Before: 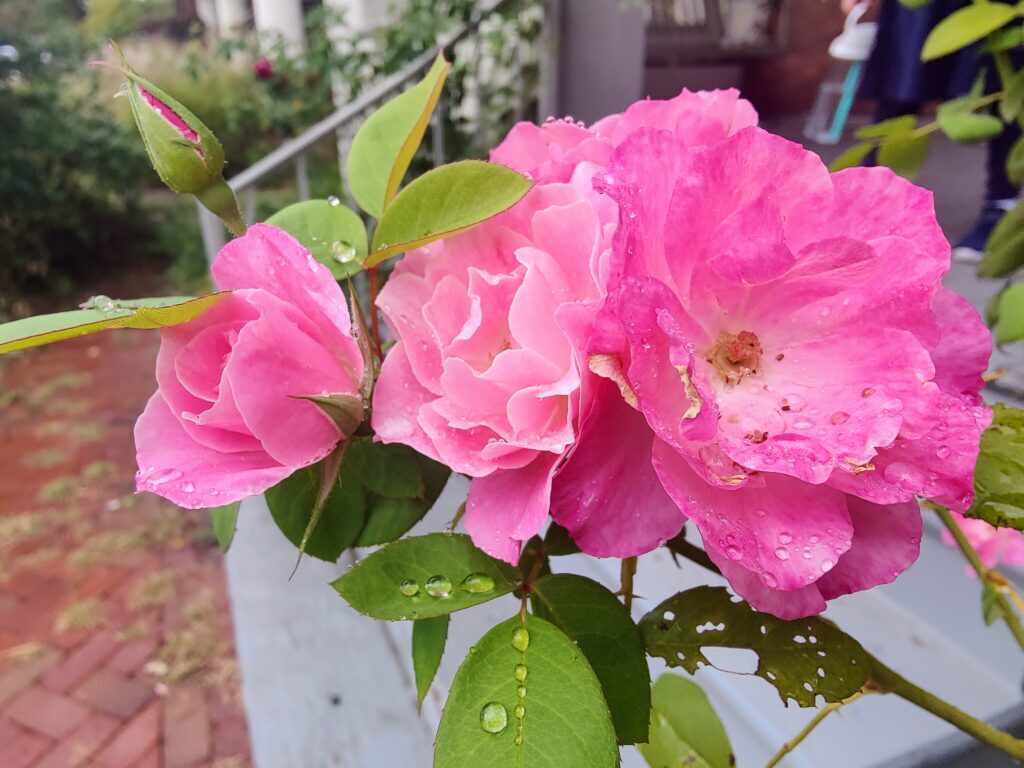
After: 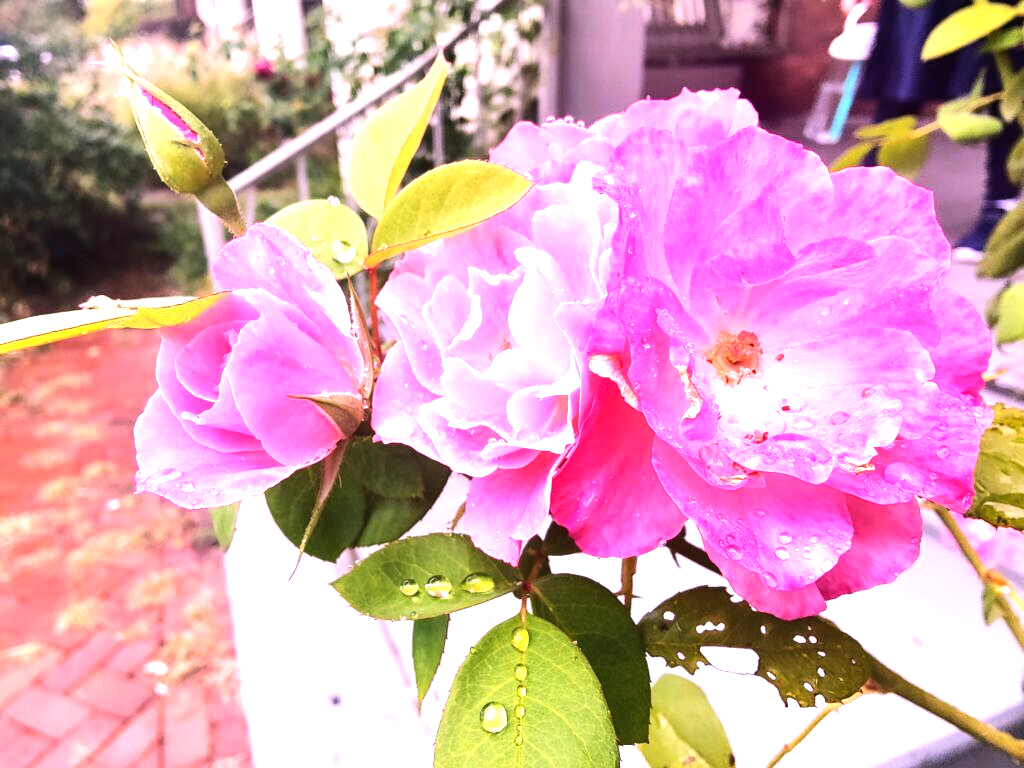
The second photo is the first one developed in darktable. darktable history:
tone equalizer: -8 EV -0.75 EV, -7 EV -0.7 EV, -6 EV -0.6 EV, -5 EV -0.4 EV, -3 EV 0.4 EV, -2 EV 0.6 EV, -1 EV 0.7 EV, +0 EV 0.75 EV, edges refinement/feathering 500, mask exposure compensation -1.57 EV, preserve details no
exposure: black level correction 0, exposure 0.7 EV, compensate exposure bias true, compensate highlight preservation false
white balance: red 1.188, blue 1.11
